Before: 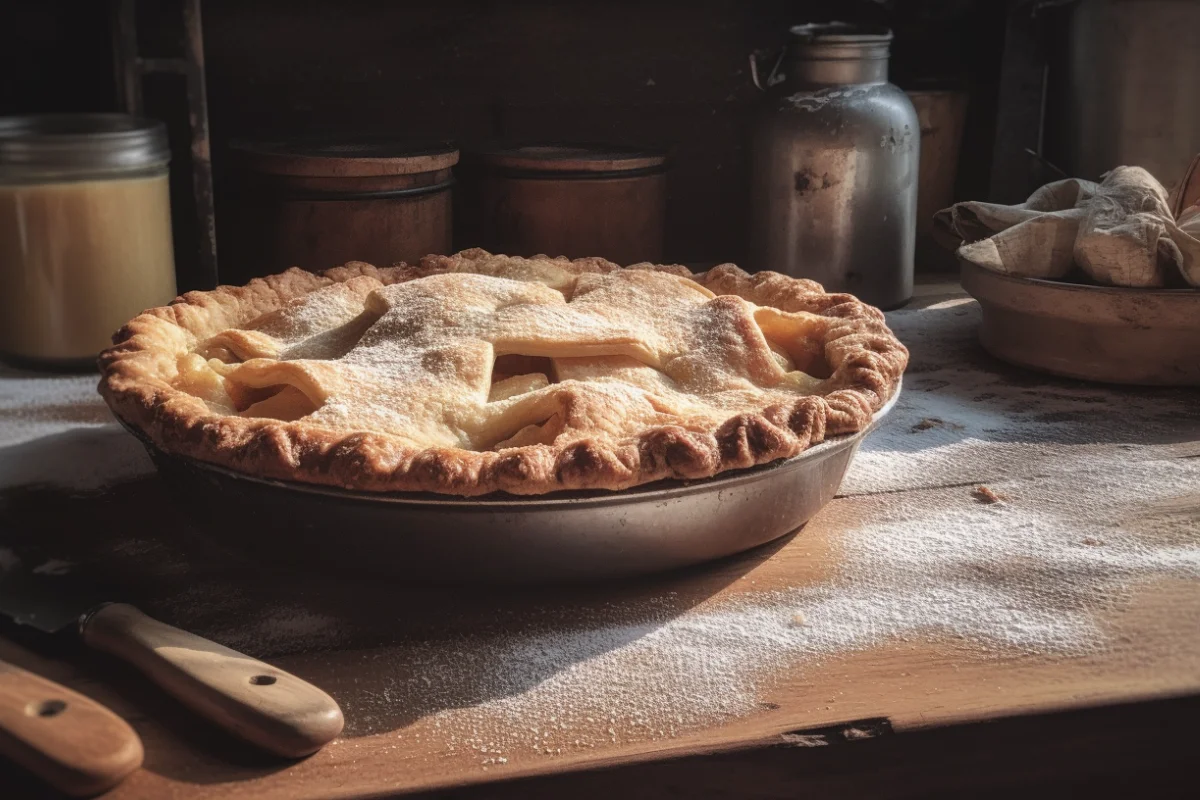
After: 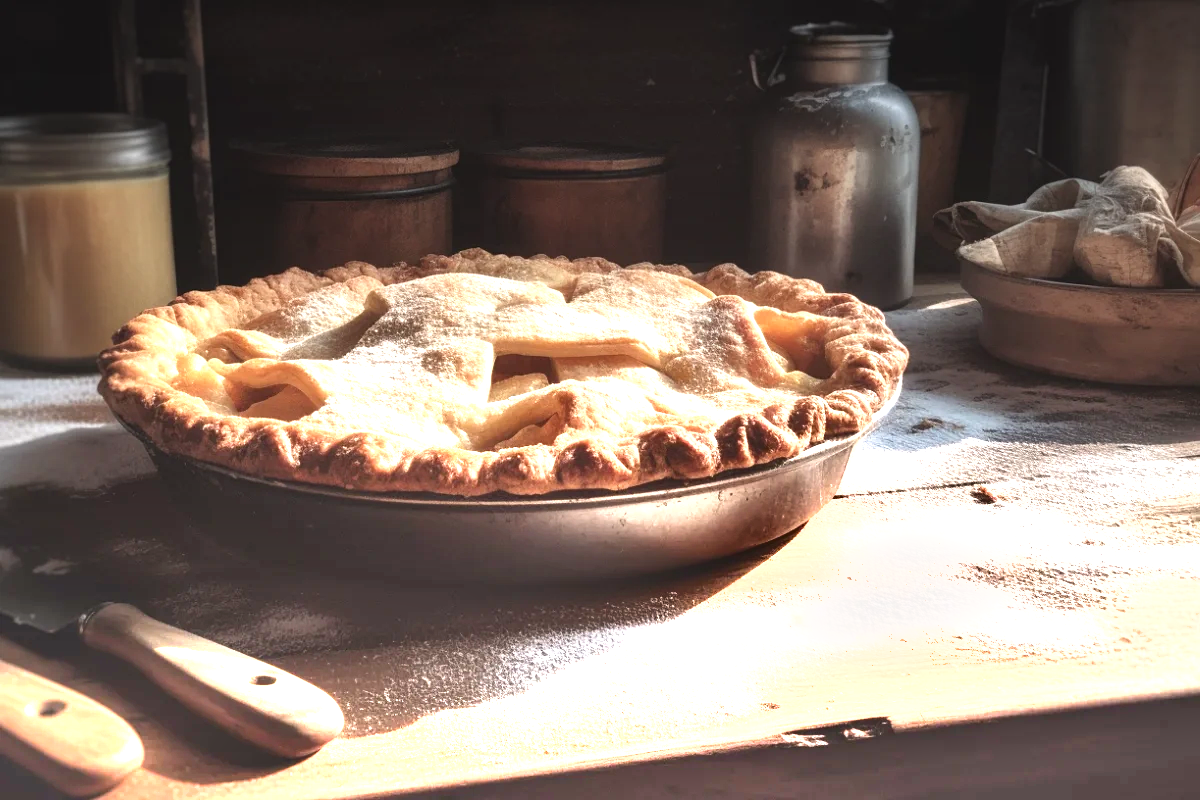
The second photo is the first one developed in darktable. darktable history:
shadows and highlights: shadows 12, white point adjustment 1.2, soften with gaussian
graduated density: density -3.9 EV
